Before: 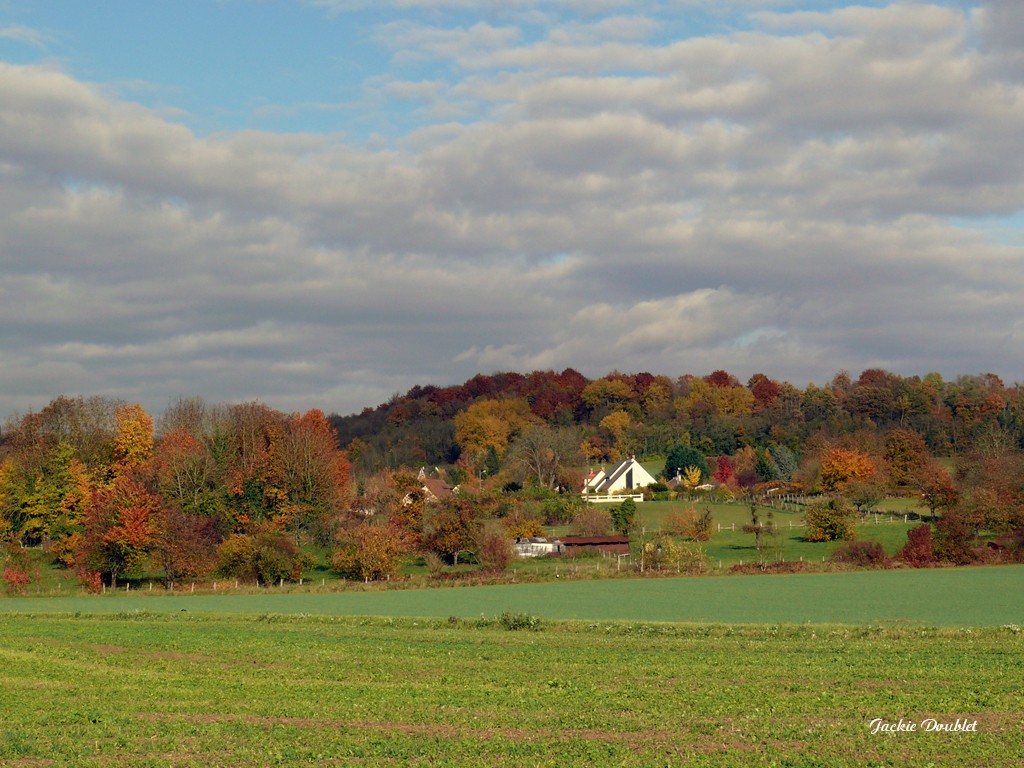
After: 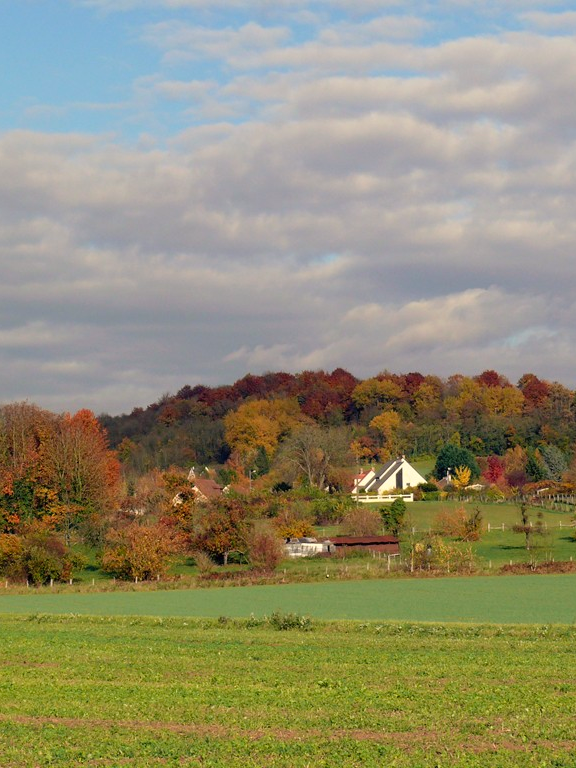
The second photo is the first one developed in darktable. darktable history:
color correction: highlights a* 3.12, highlights b* -1.55, shadows a* -0.101, shadows b* 2.52, saturation 0.98
crop and rotate: left 22.516%, right 21.234%
contrast brightness saturation: contrast 0.03, brightness 0.06, saturation 0.13
rotate and perspective: automatic cropping original format, crop left 0, crop top 0
